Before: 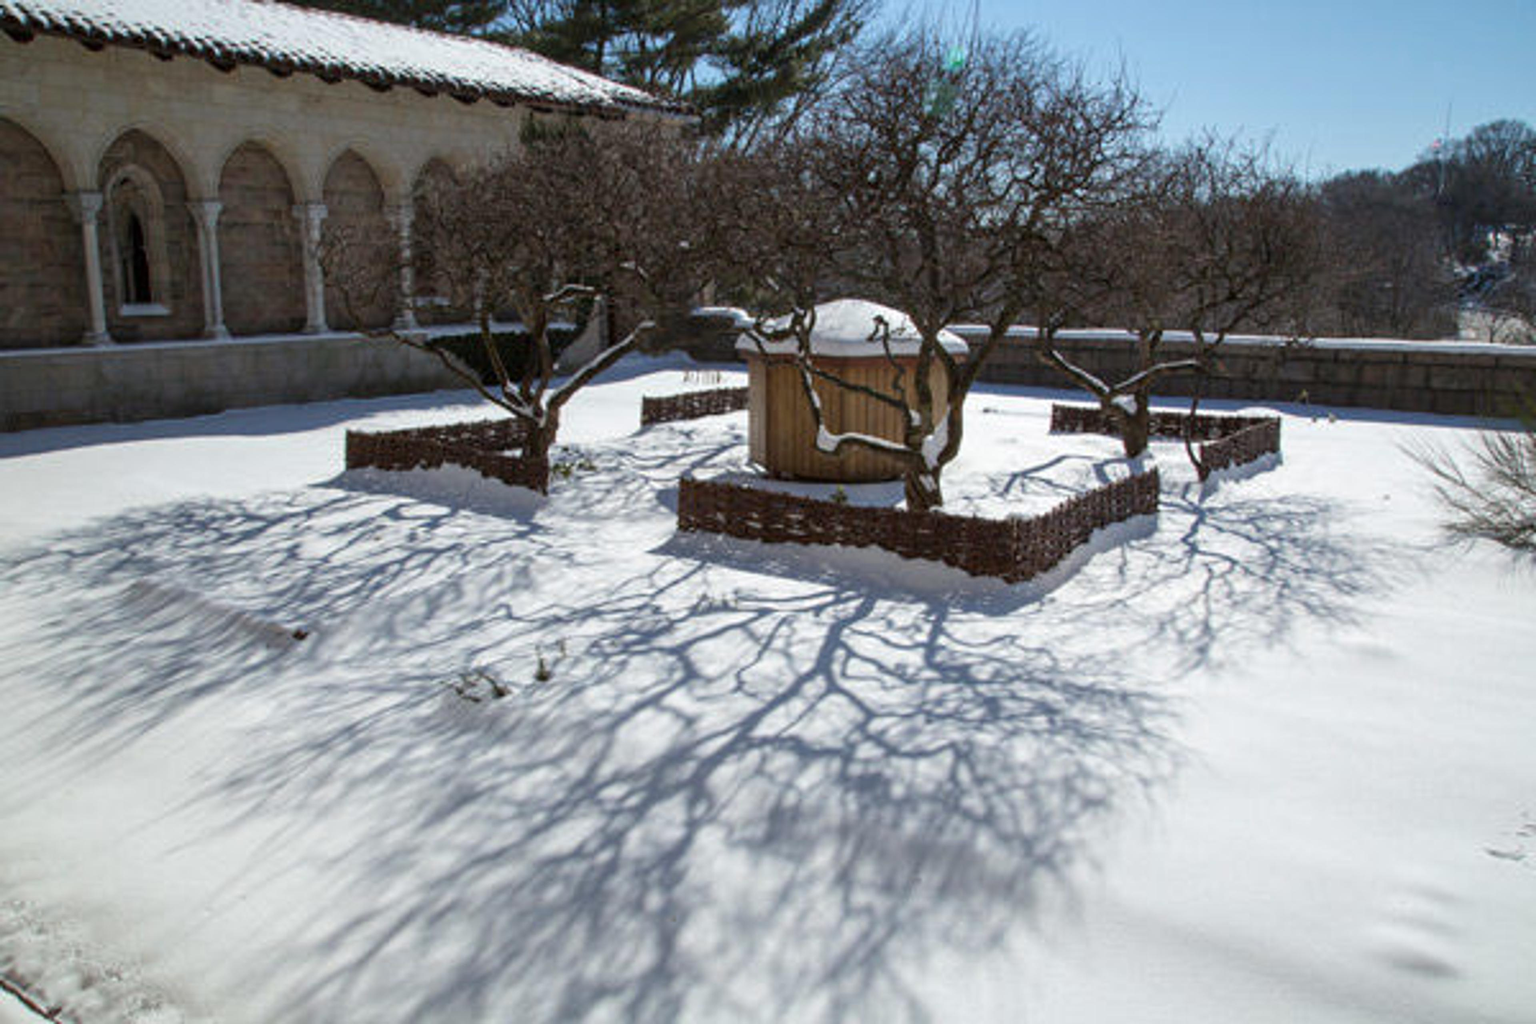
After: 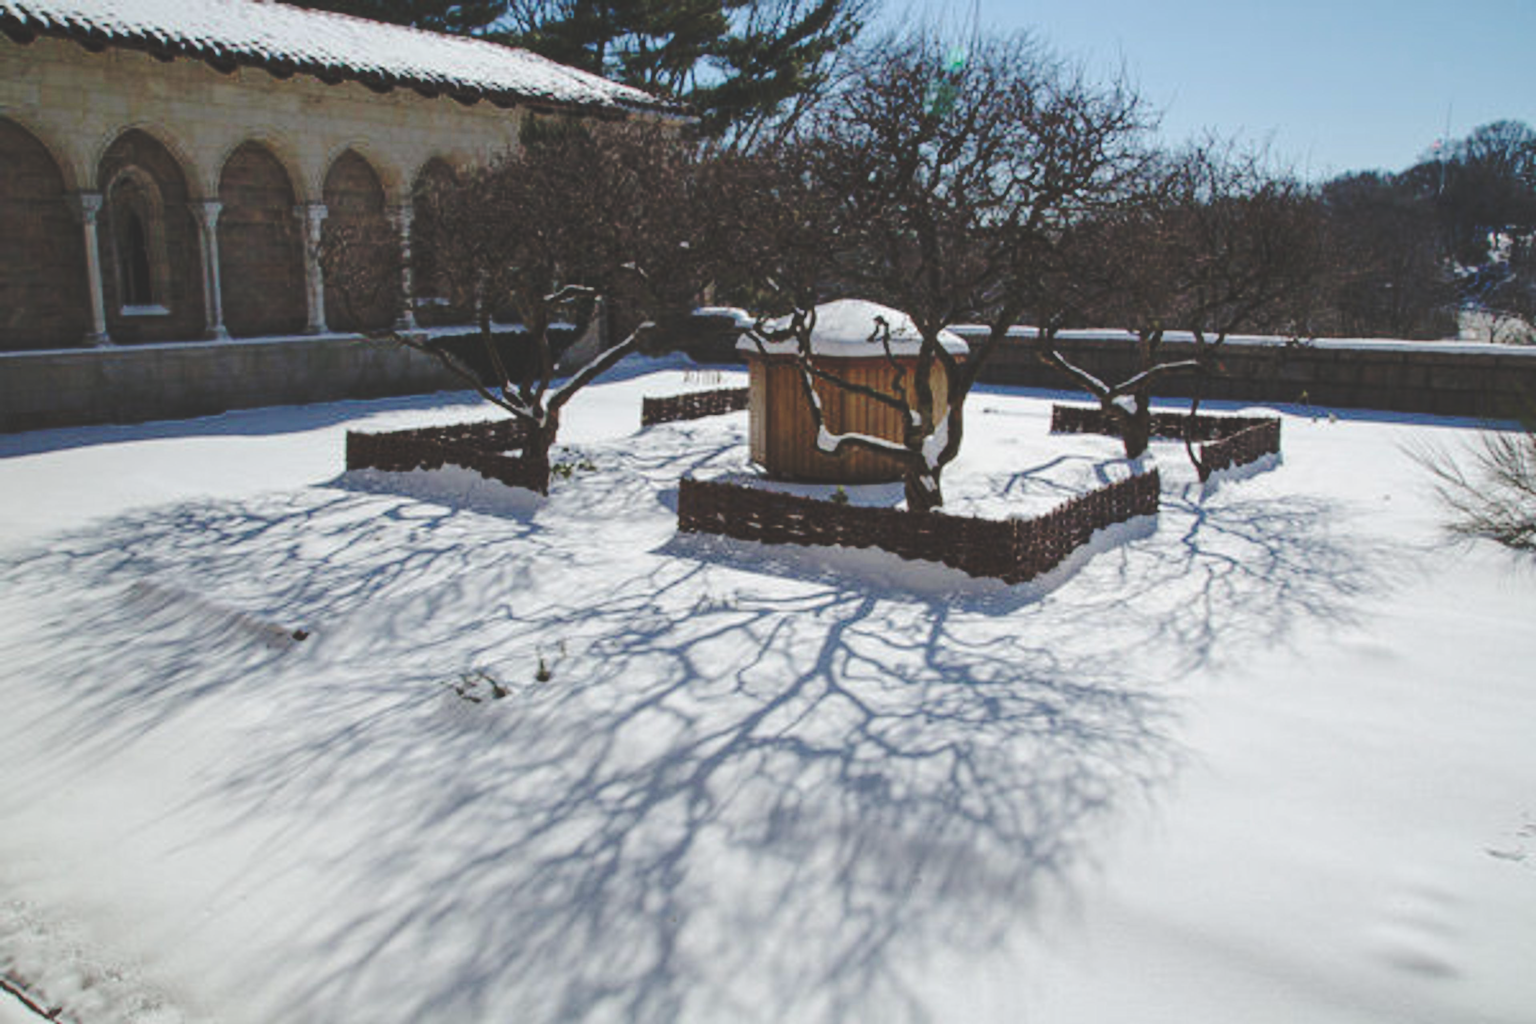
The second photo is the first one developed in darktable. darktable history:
base curve: curves: ch0 [(0, 0.024) (0.055, 0.065) (0.121, 0.166) (0.236, 0.319) (0.693, 0.726) (1, 1)], preserve colors none
exposure: exposure -0.156 EV, compensate highlight preservation false
